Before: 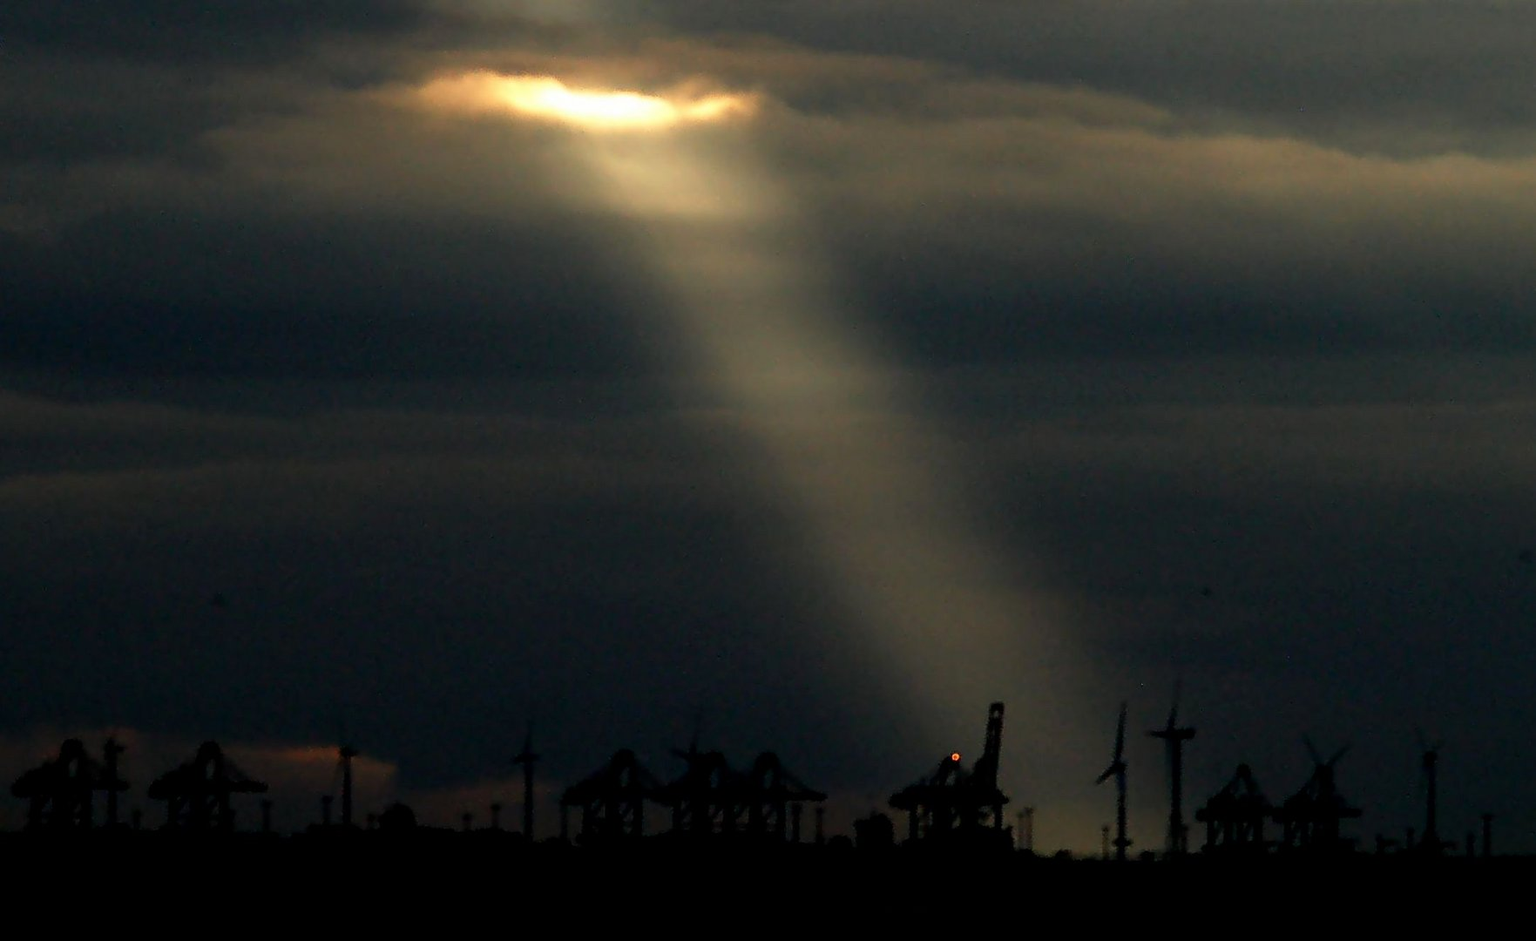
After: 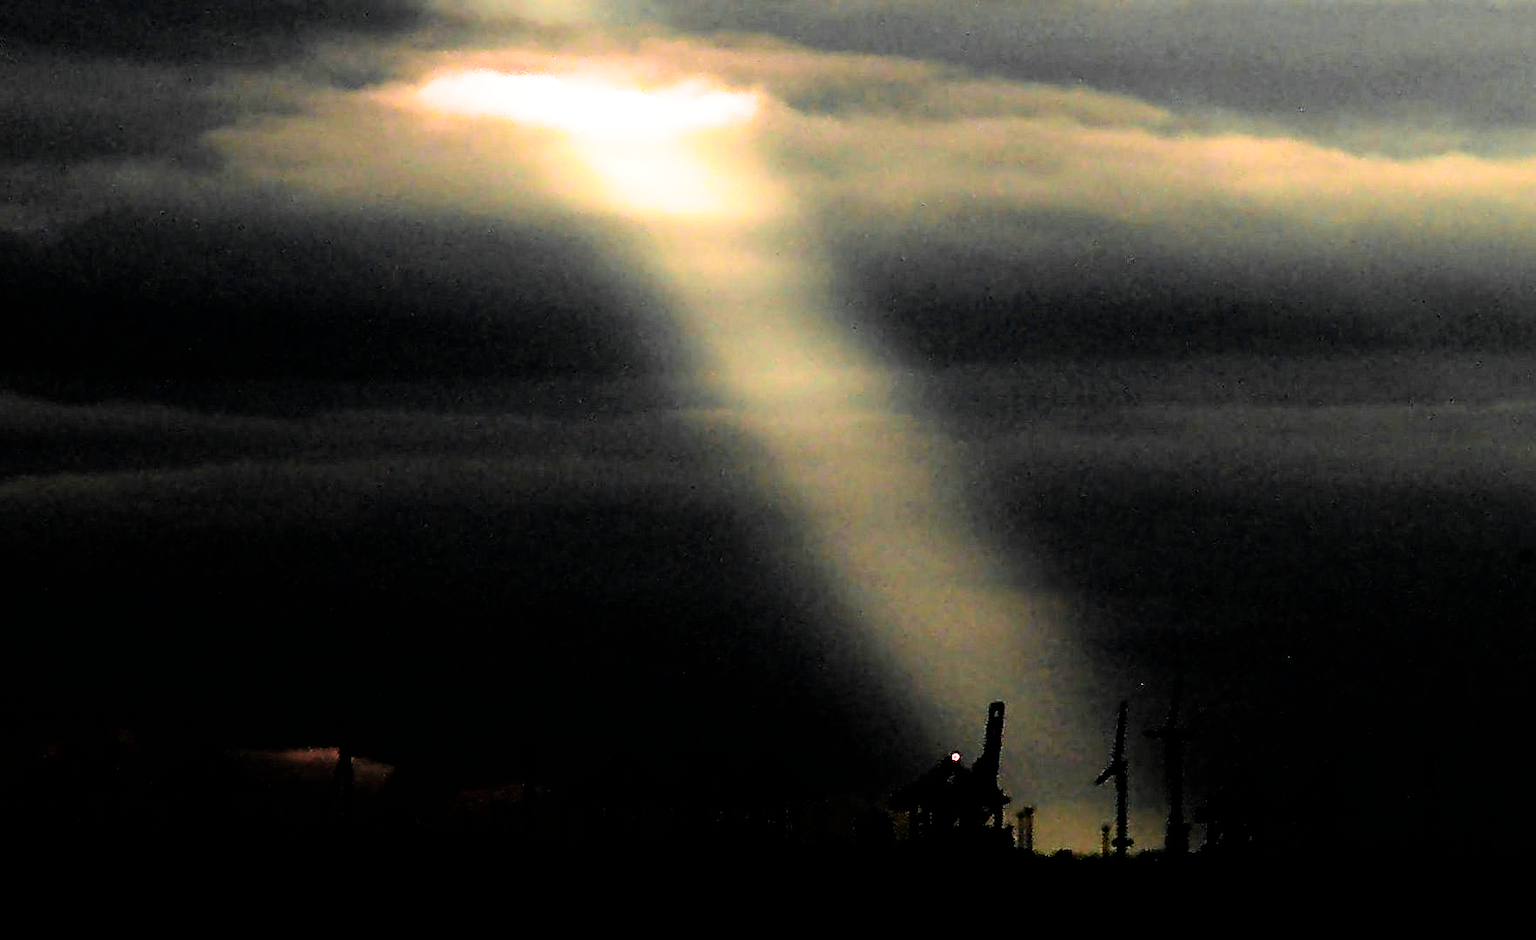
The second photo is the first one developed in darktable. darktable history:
exposure: black level correction 0.005, exposure 0.413 EV, compensate exposure bias true, compensate highlight preservation false
color zones: curves: ch0 [(0.257, 0.558) (0.75, 0.565)]; ch1 [(0.004, 0.857) (0.14, 0.416) (0.257, 0.695) (0.442, 0.032) (0.736, 0.266) (0.891, 0.741)]; ch2 [(0, 0.623) (0.112, 0.436) (0.271, 0.474) (0.516, 0.64) (0.743, 0.286)]
sharpen: on, module defaults
filmic rgb: black relative exposure -5.12 EV, white relative exposure 3.53 EV, hardness 3.17, contrast 1.504, highlights saturation mix -49.87%
